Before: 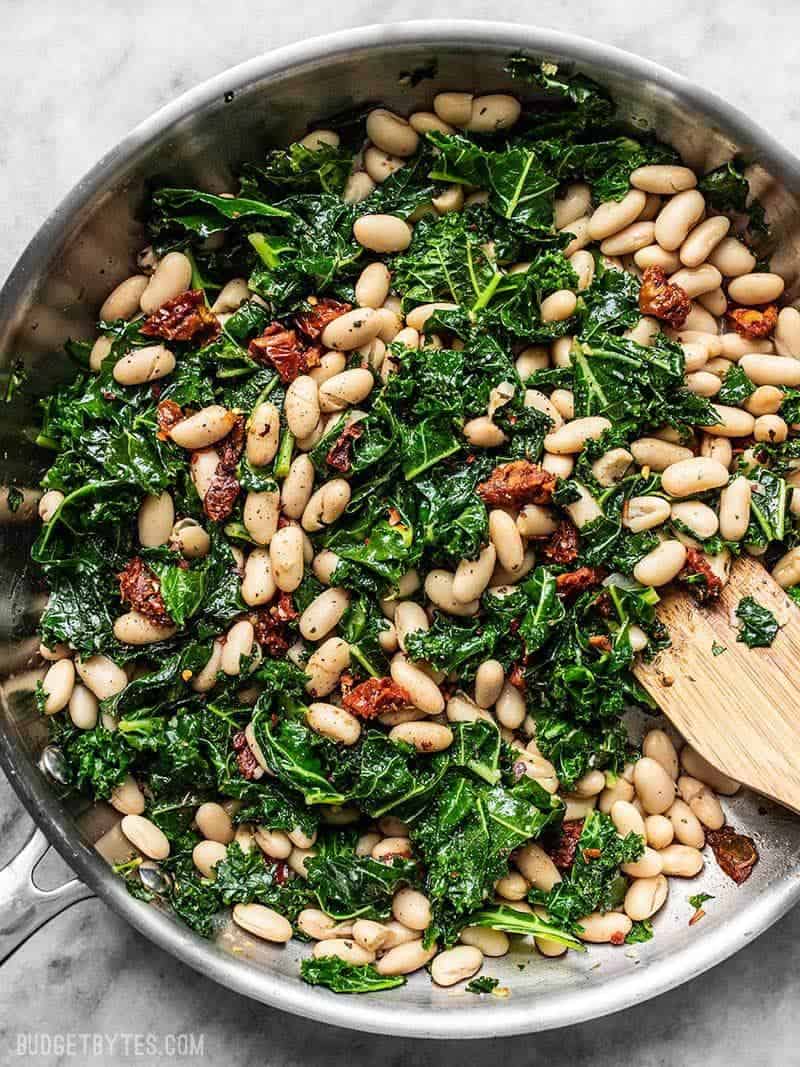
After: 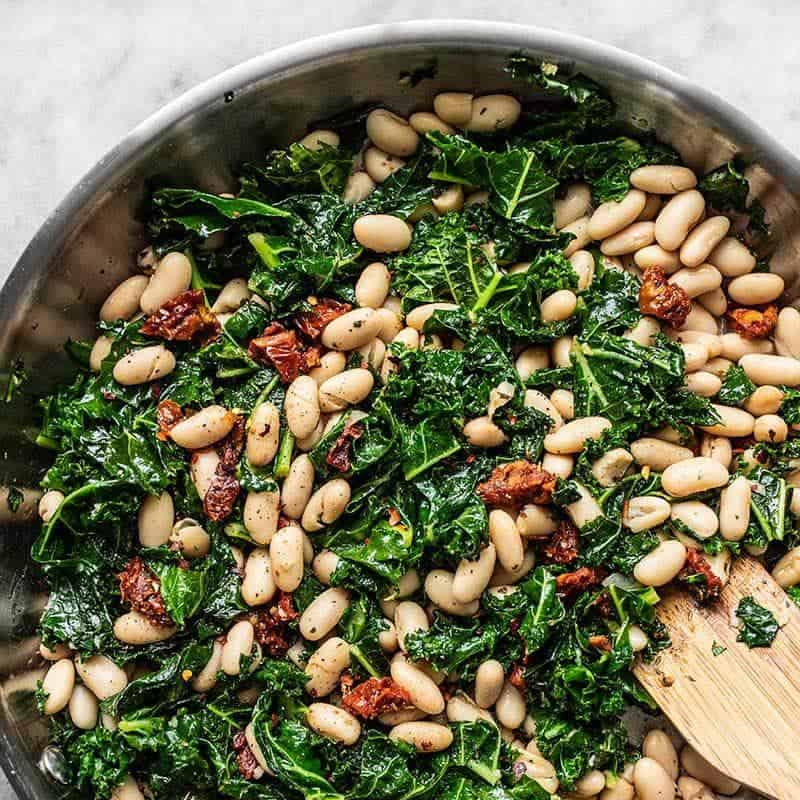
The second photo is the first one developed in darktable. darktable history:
crop: bottom 24.981%
